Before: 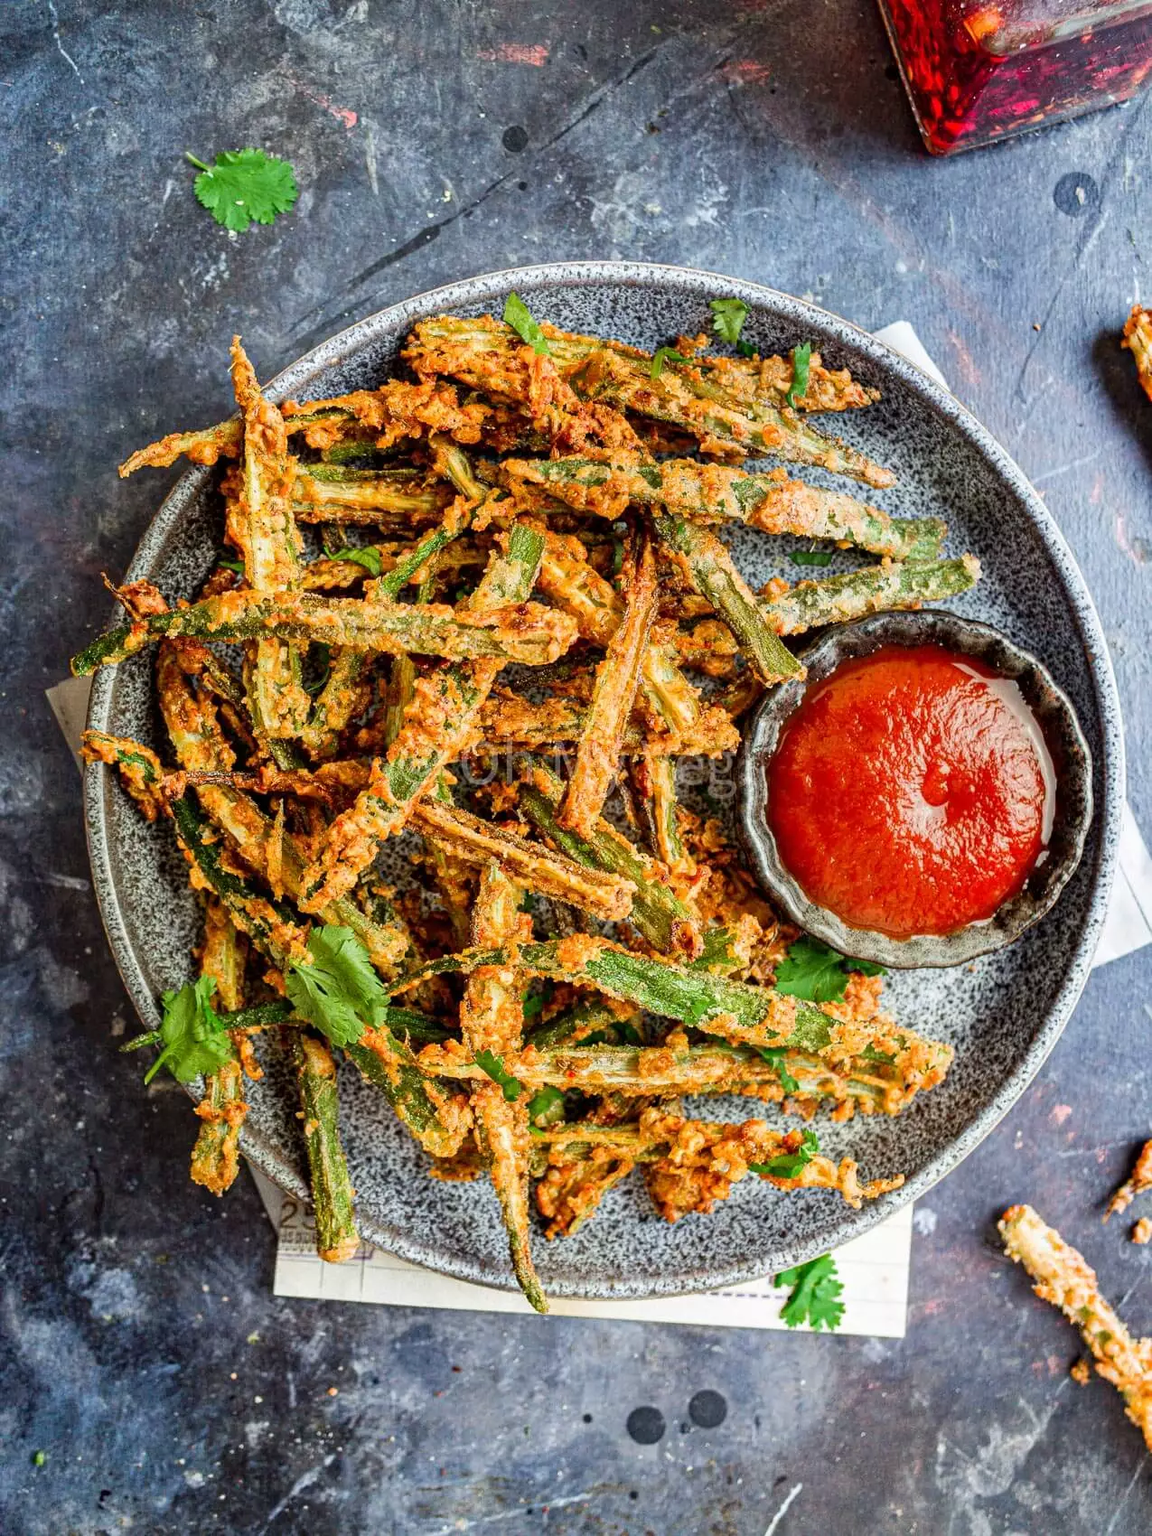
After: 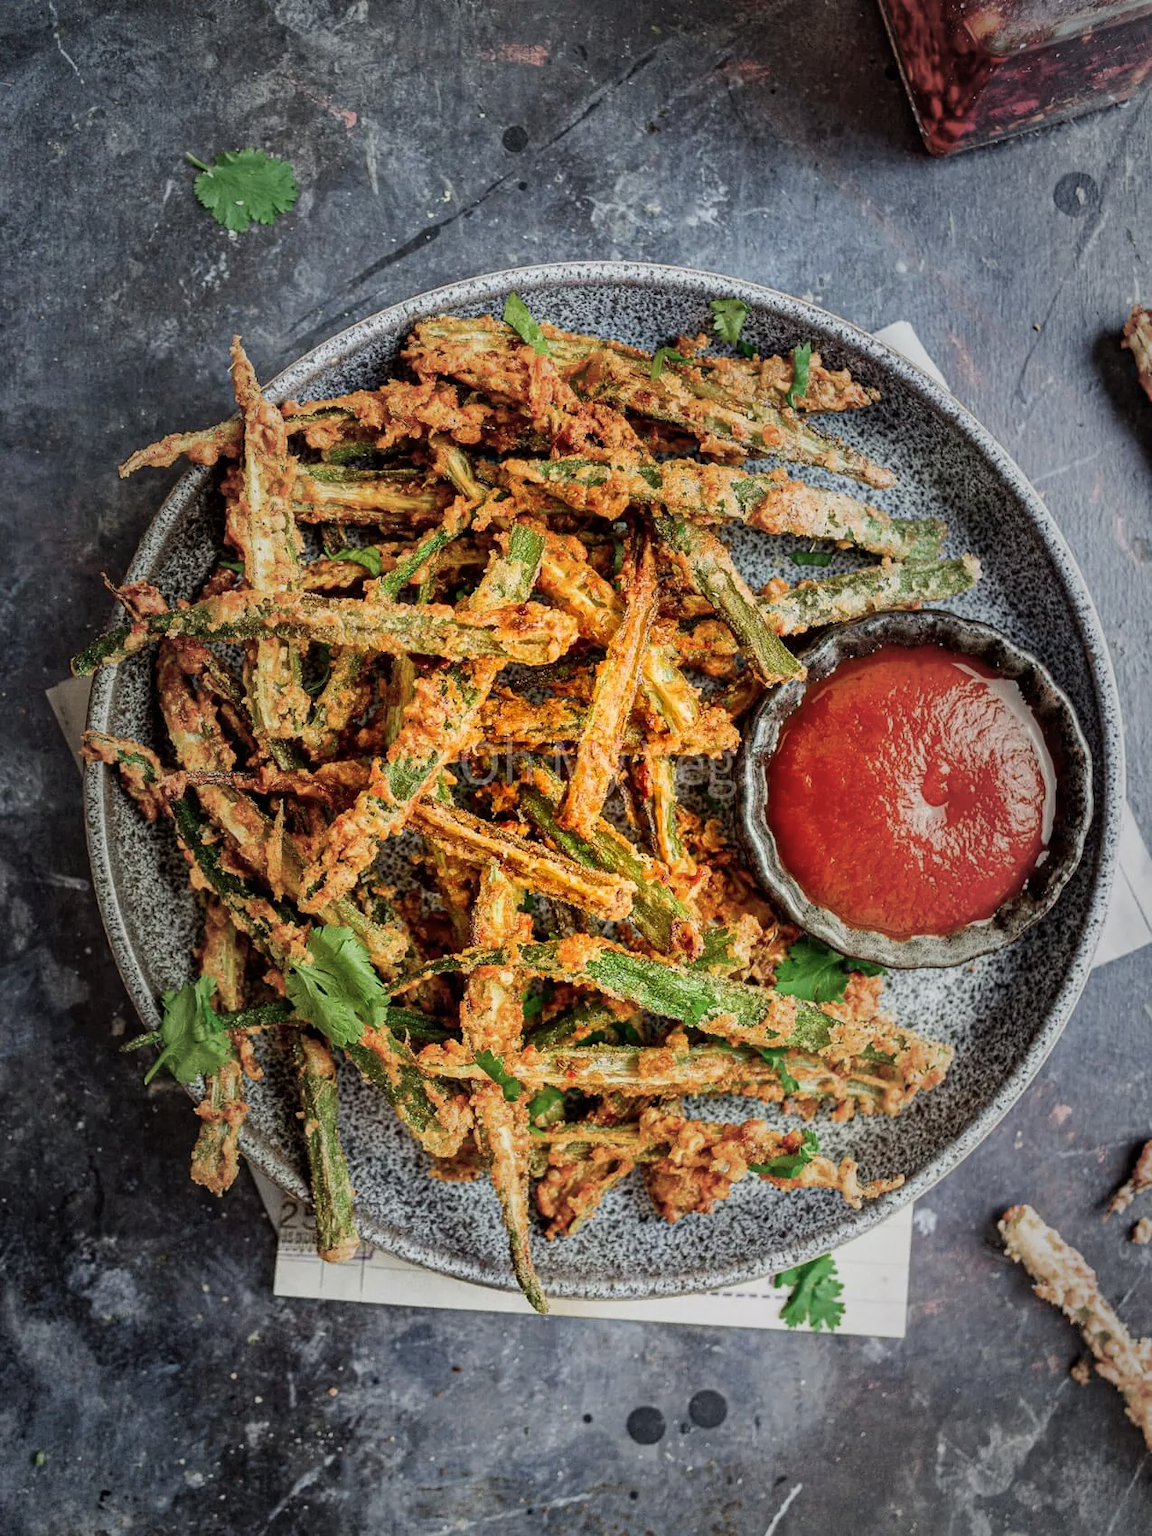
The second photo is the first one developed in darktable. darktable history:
vignetting: fall-off start 16.4%, fall-off radius 101%, width/height ratio 0.721
